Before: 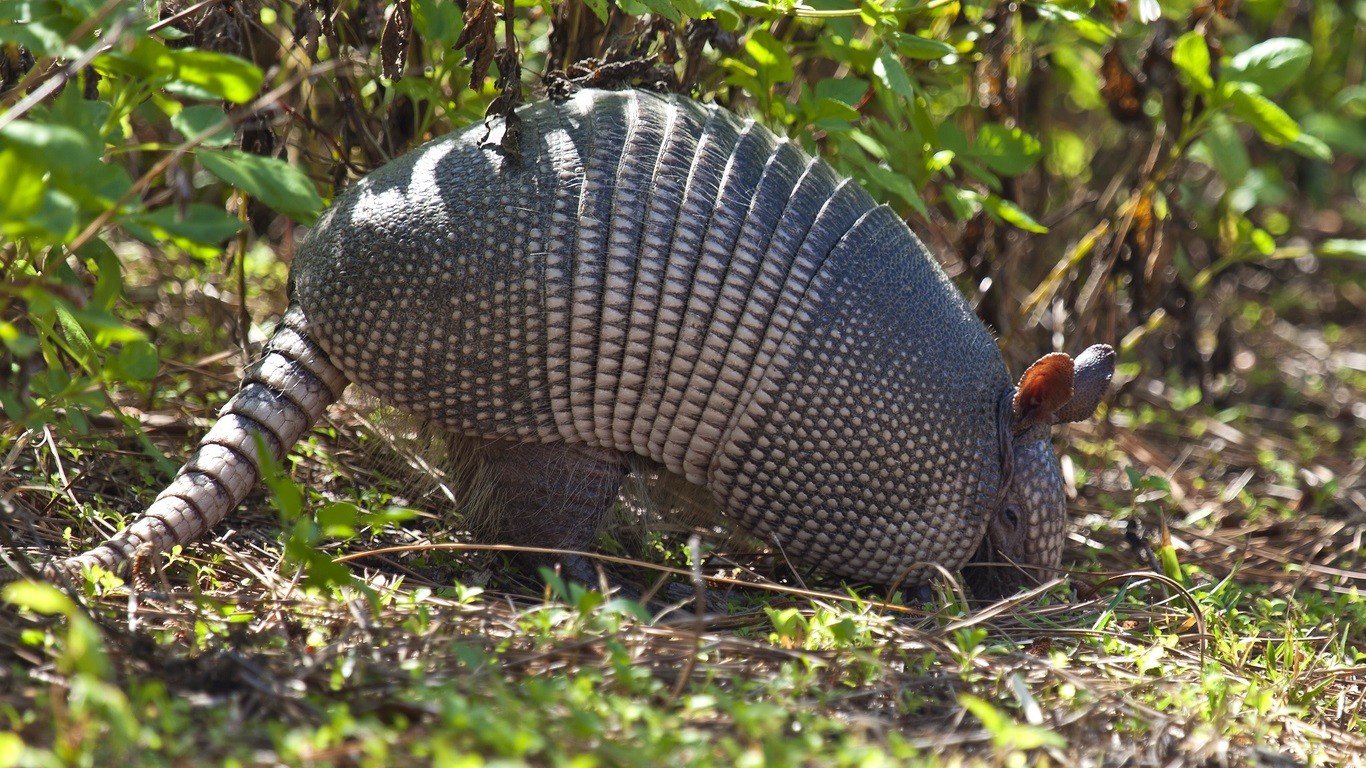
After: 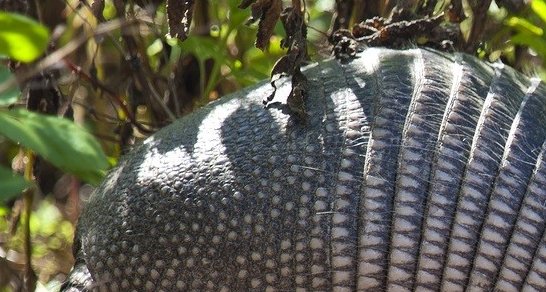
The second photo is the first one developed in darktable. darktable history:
crop: left 15.708%, top 5.448%, right 44.272%, bottom 56.518%
